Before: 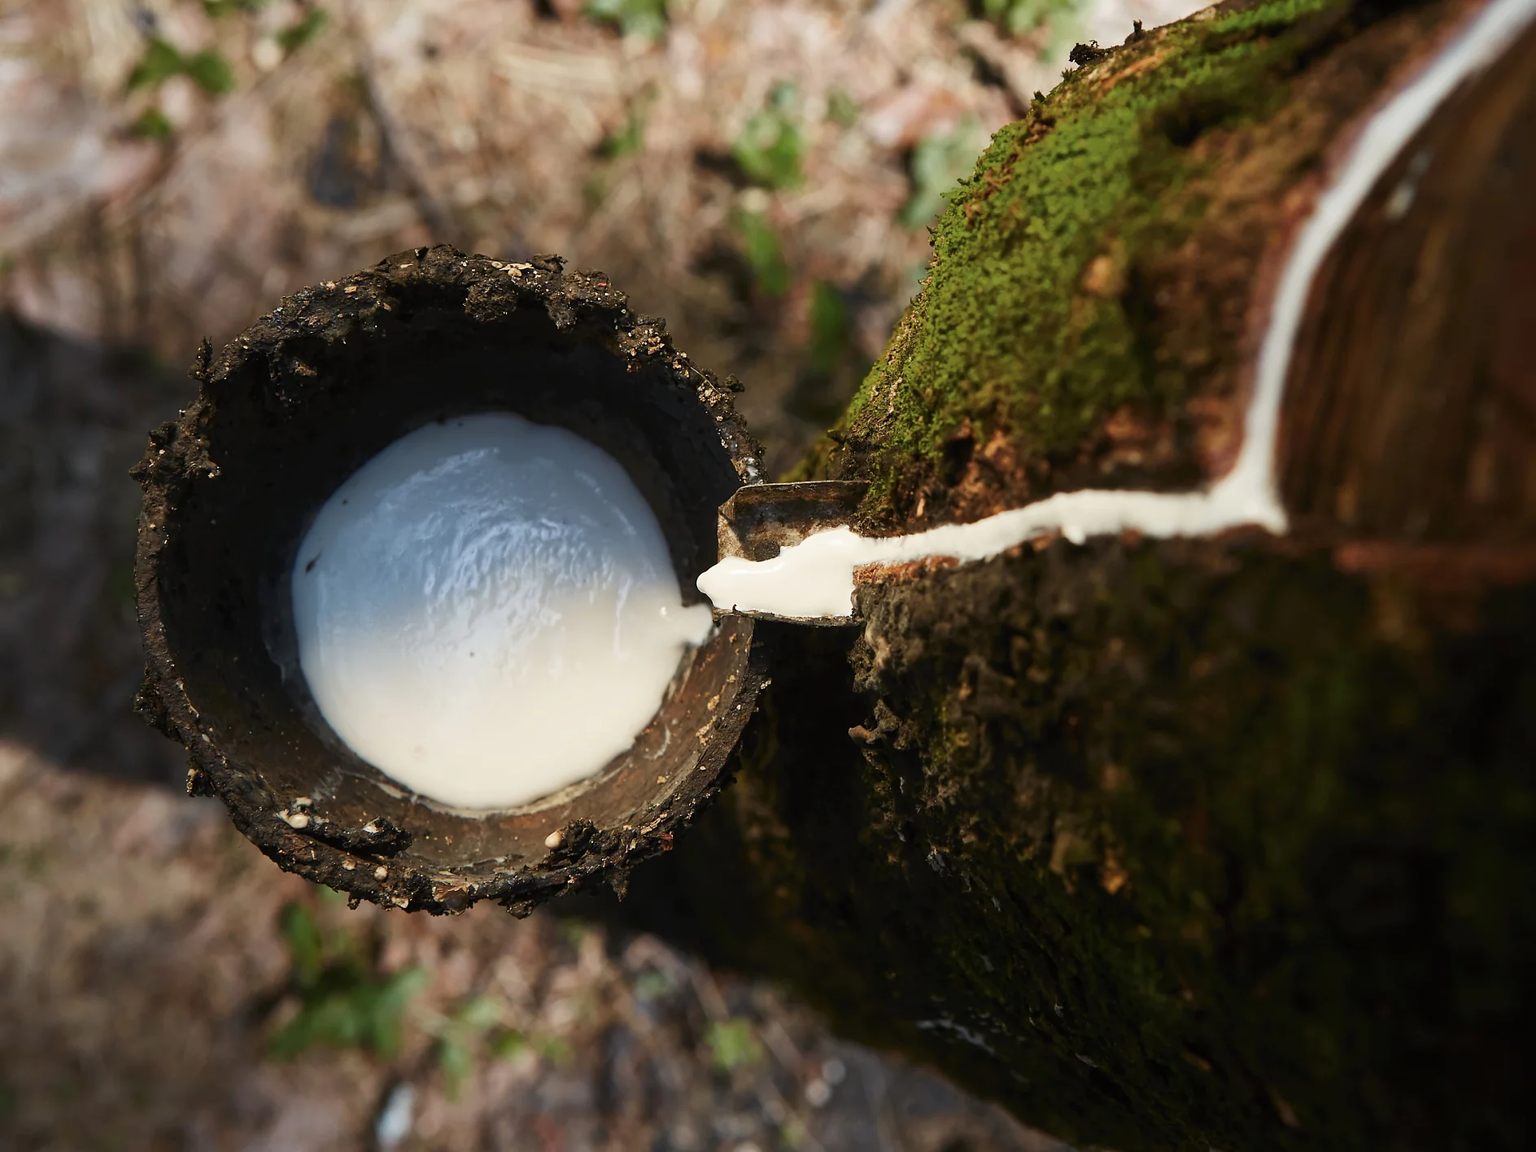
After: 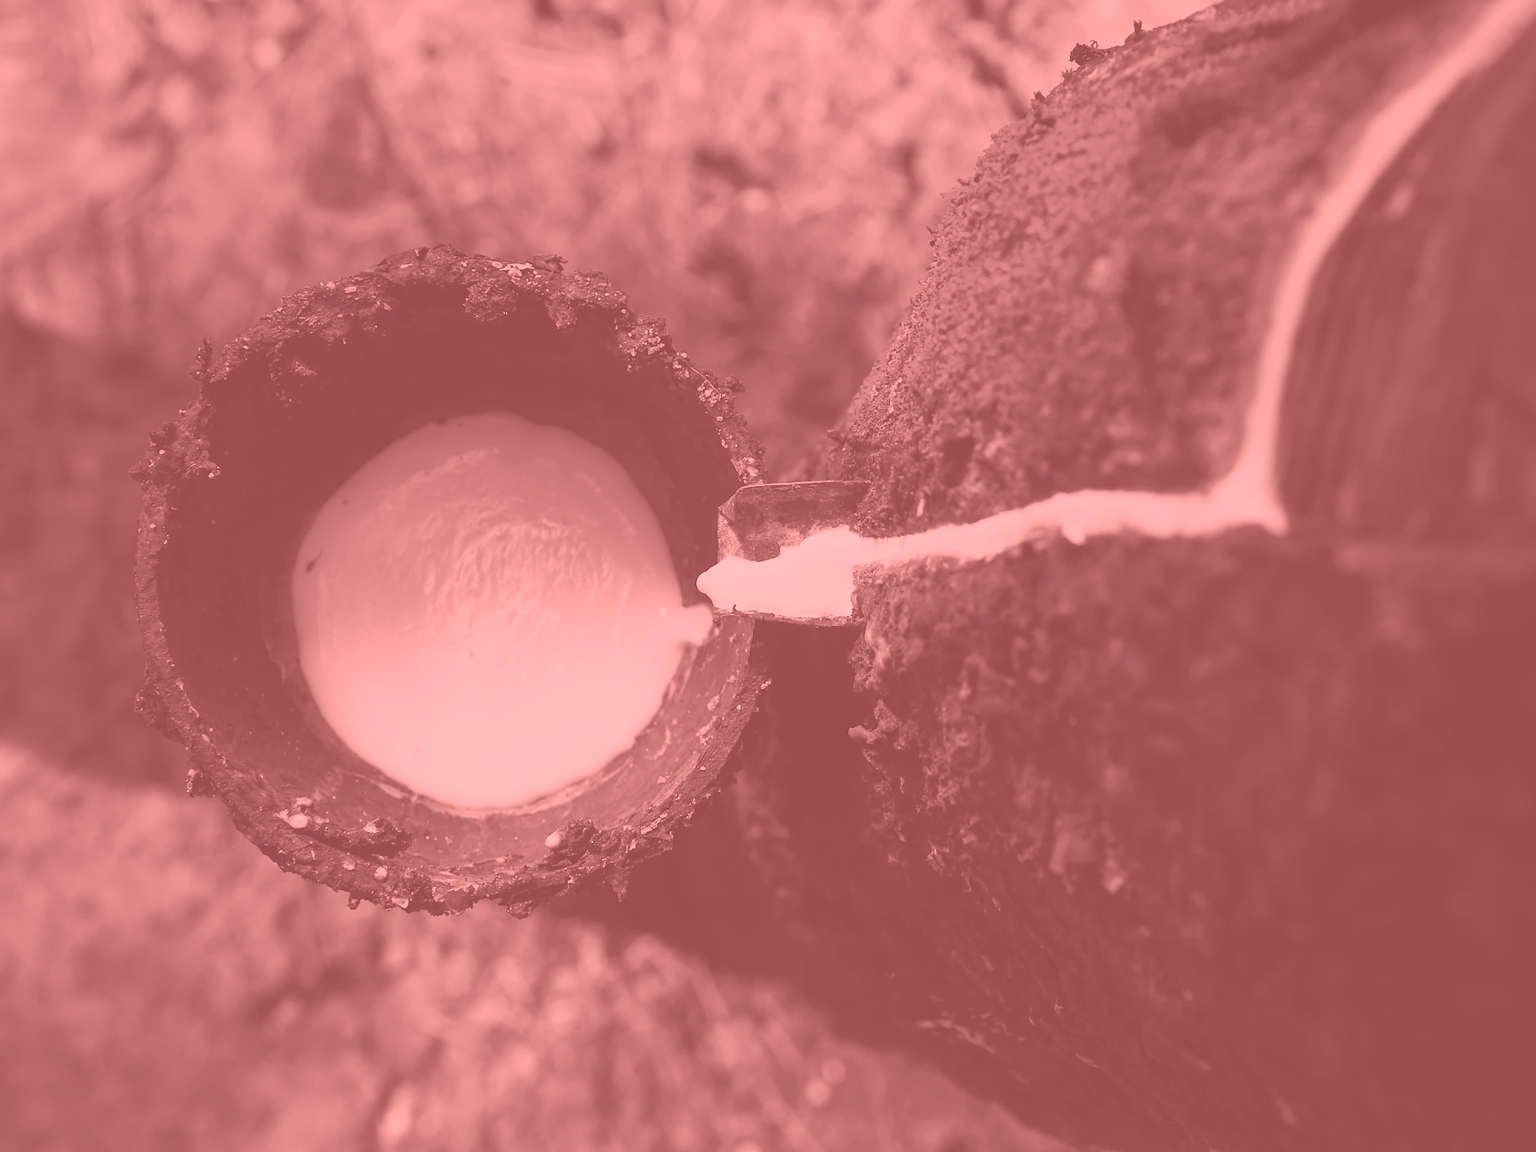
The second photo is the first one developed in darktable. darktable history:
graduated density: on, module defaults
colorize: saturation 51%, source mix 50.67%, lightness 50.67%
